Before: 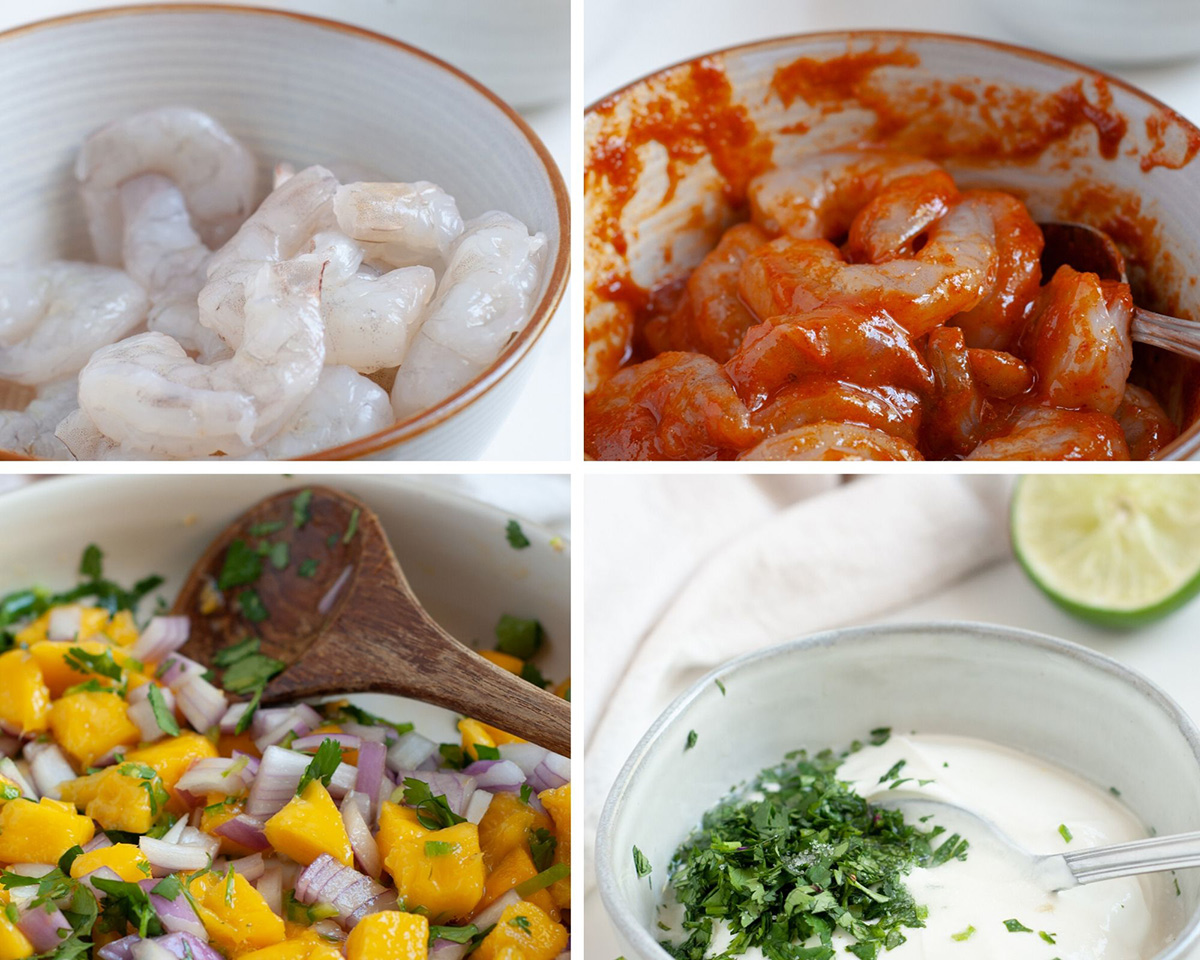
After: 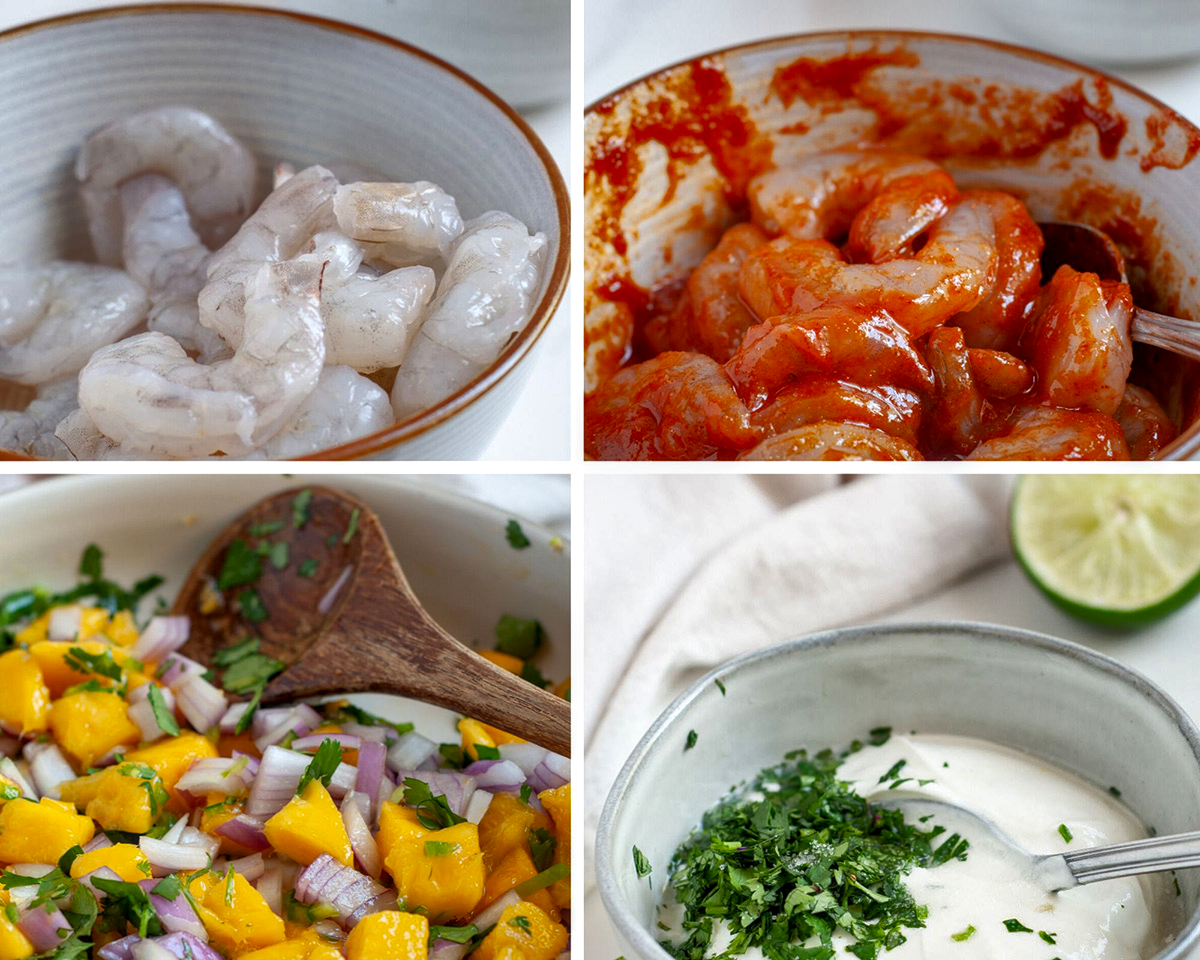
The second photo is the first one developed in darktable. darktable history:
local contrast: on, module defaults
color correction: saturation 1.11
shadows and highlights: shadows 30.63, highlights -63.22, shadows color adjustment 98%, highlights color adjustment 58.61%, soften with gaussian
